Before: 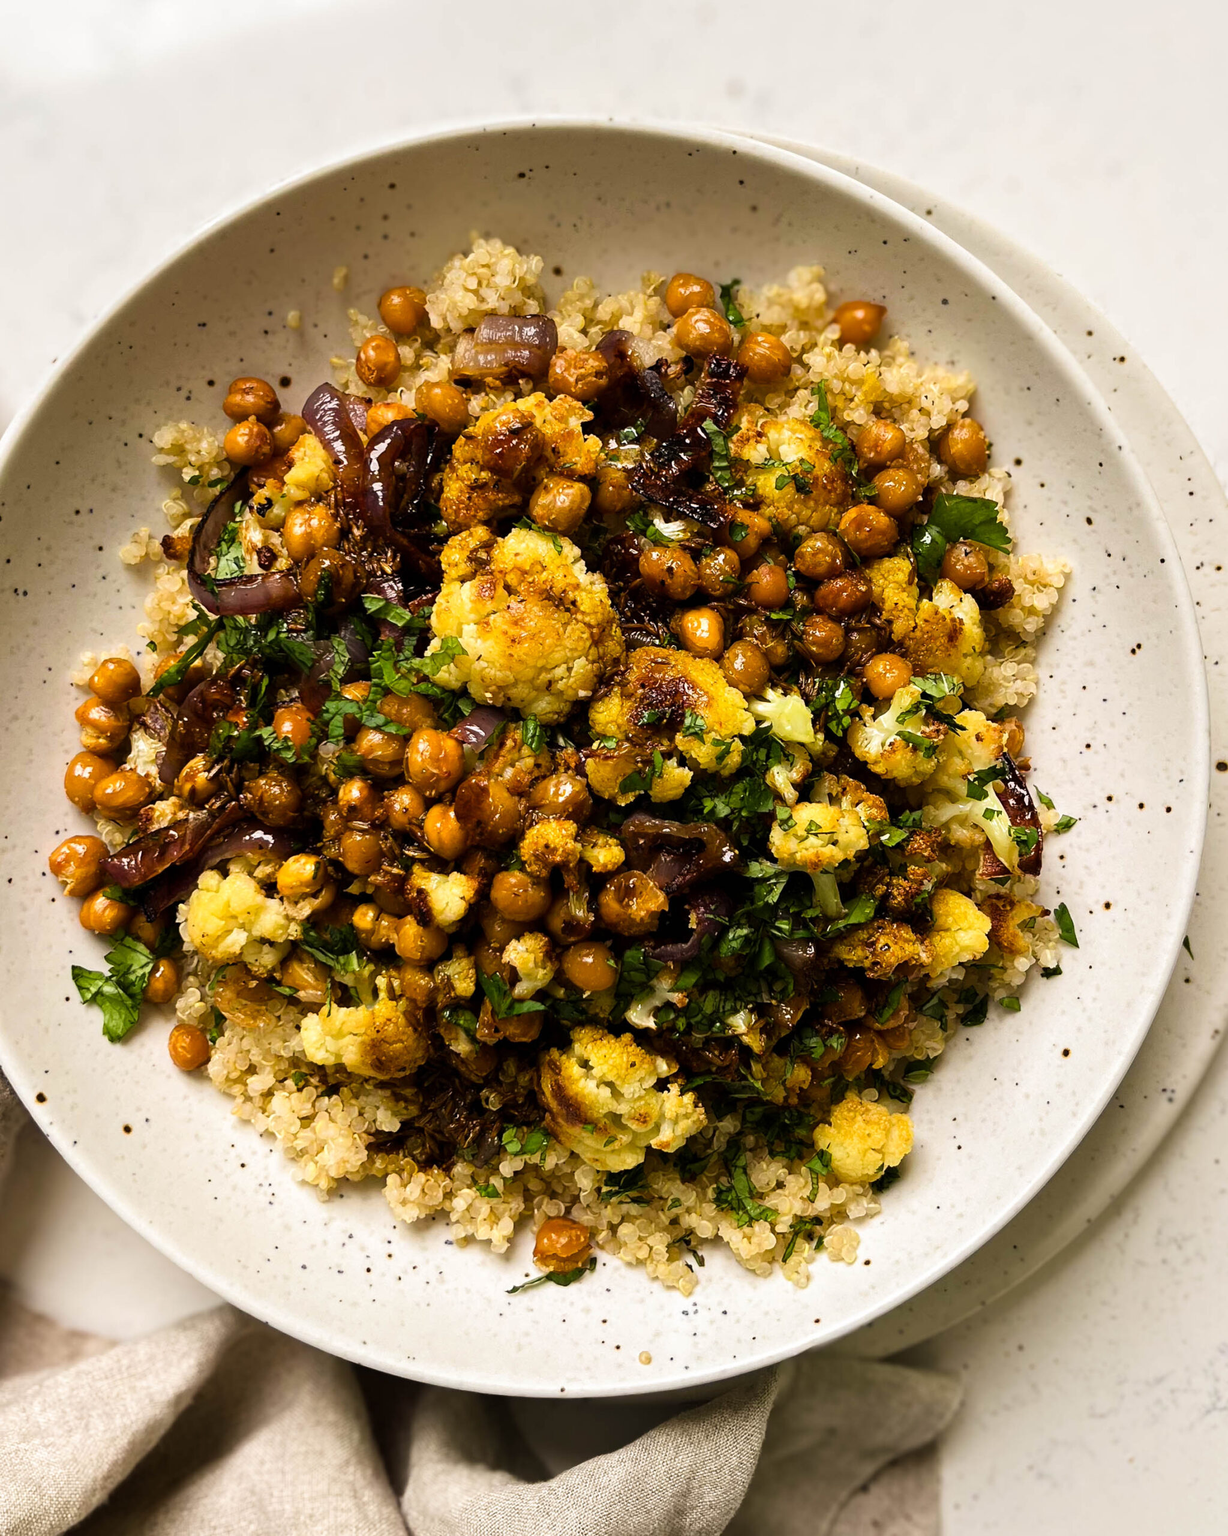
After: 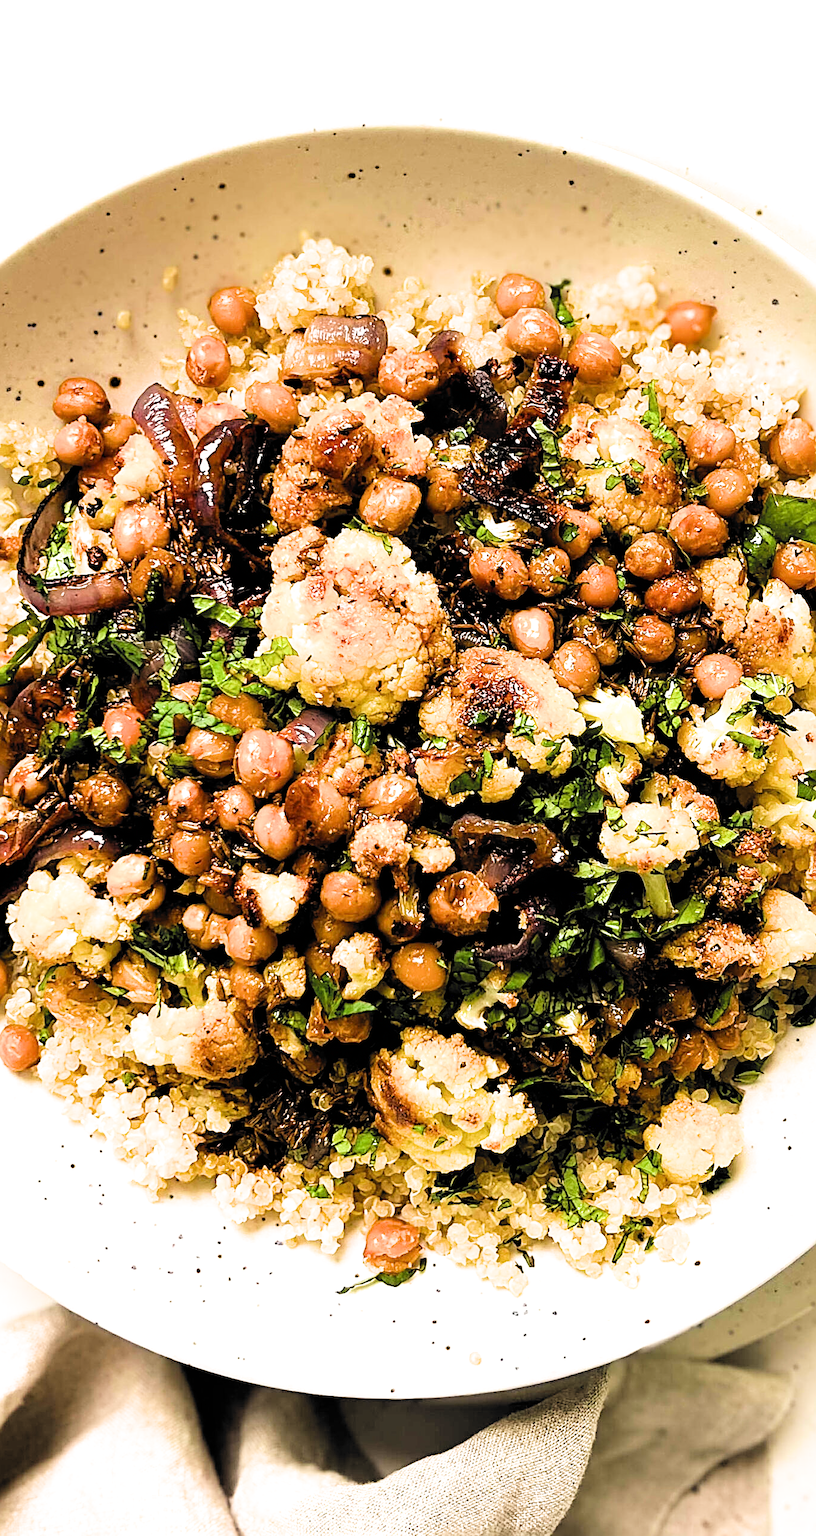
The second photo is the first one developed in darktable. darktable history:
filmic rgb: black relative exposure -5.03 EV, white relative exposure 3.95 EV, threshold 2.95 EV, hardness 2.88, contrast 1.185, highlights saturation mix -30.91%, color science v6 (2022), enable highlight reconstruction true
sharpen: radius 2.615, amount 0.692
exposure: black level correction 0.001, exposure 1.71 EV, compensate highlight preservation false
crop and rotate: left 13.889%, right 19.587%
